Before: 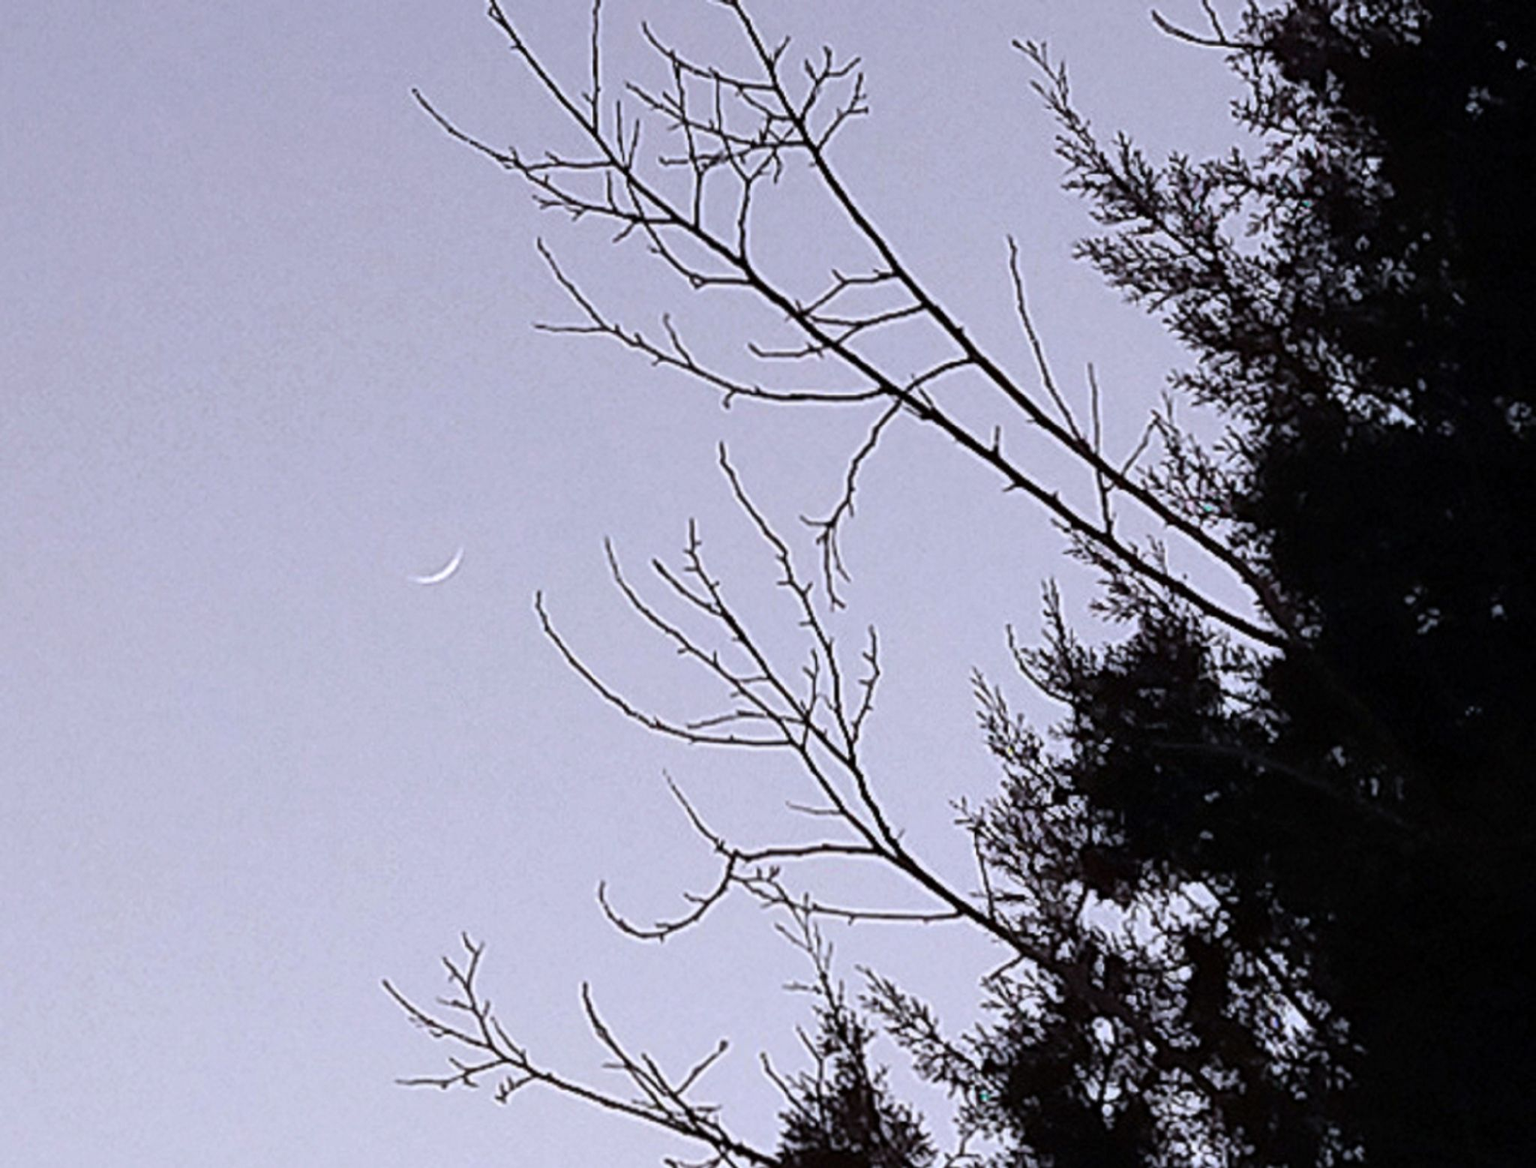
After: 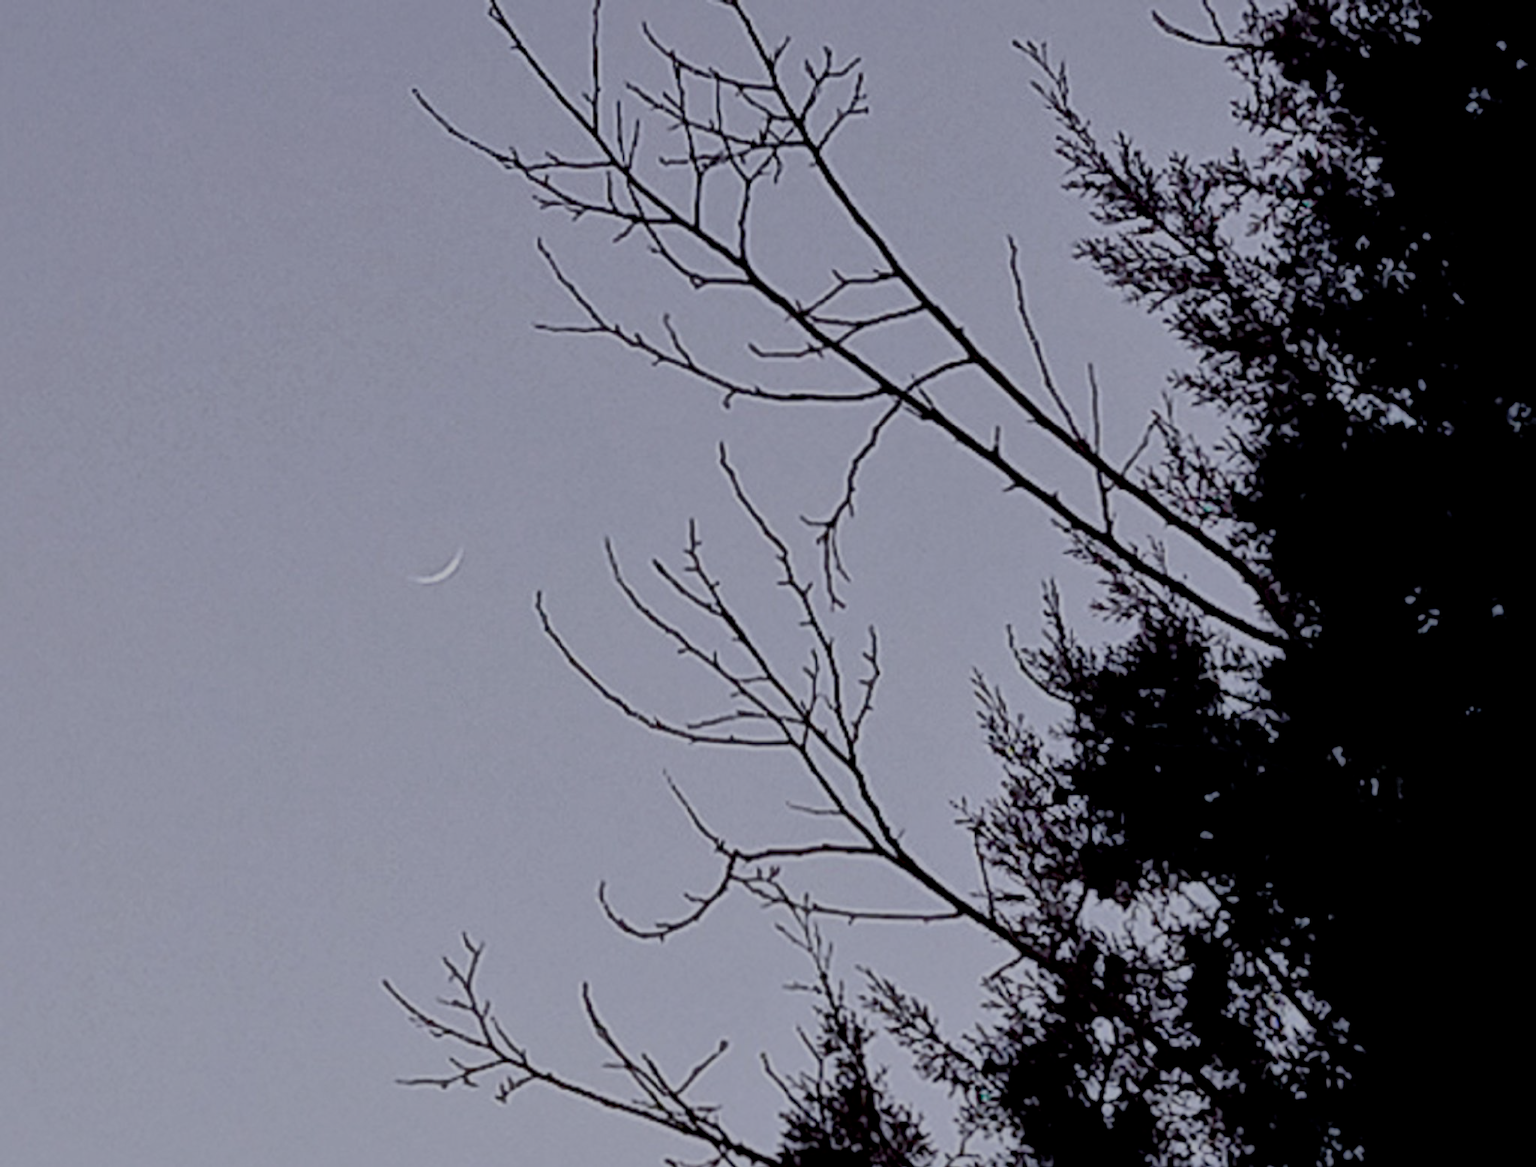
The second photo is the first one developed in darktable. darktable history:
filmic rgb: black relative exposure -7 EV, white relative exposure 6 EV, threshold 3 EV, target black luminance 0%, hardness 2.73, latitude 61.22%, contrast 0.691, highlights saturation mix 10%, shadows ↔ highlights balance -0.073%, preserve chrominance no, color science v4 (2020), iterations of high-quality reconstruction 10, contrast in shadows soft, contrast in highlights soft, enable highlight reconstruction true
local contrast: mode bilateral grid, contrast 20, coarseness 50, detail 161%, midtone range 0.2
exposure: exposure -0.492 EV, compensate highlight preservation false
white balance: red 0.98, blue 1.034
